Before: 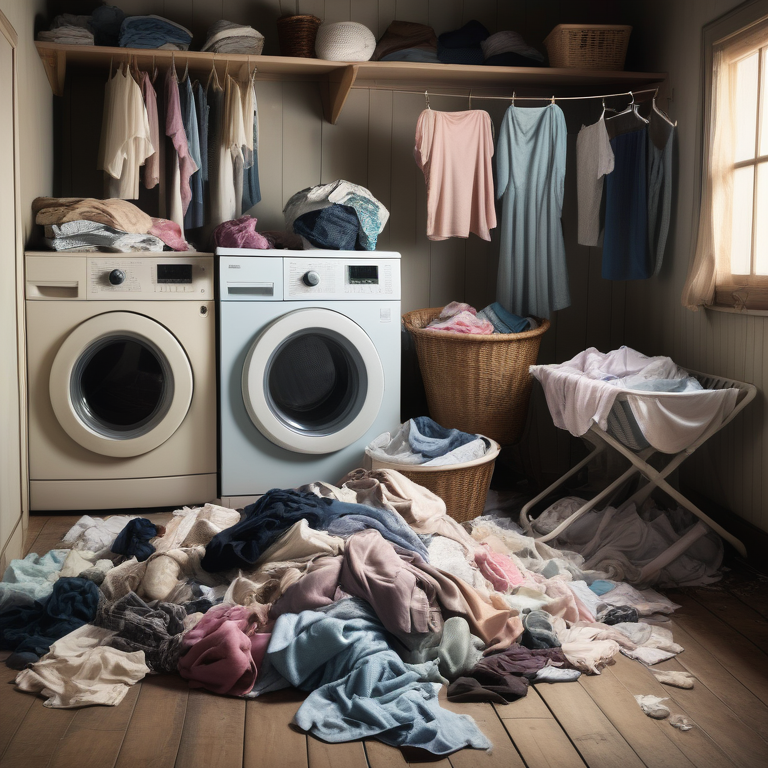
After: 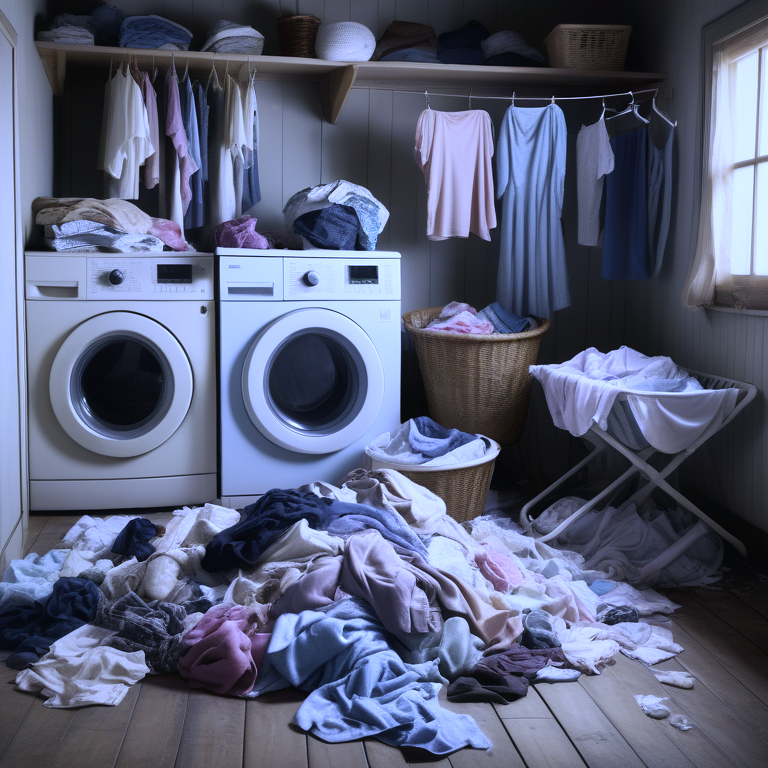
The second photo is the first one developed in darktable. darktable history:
white balance: red 0.766, blue 1.537
color correction: highlights a* 1.39, highlights b* 17.83
